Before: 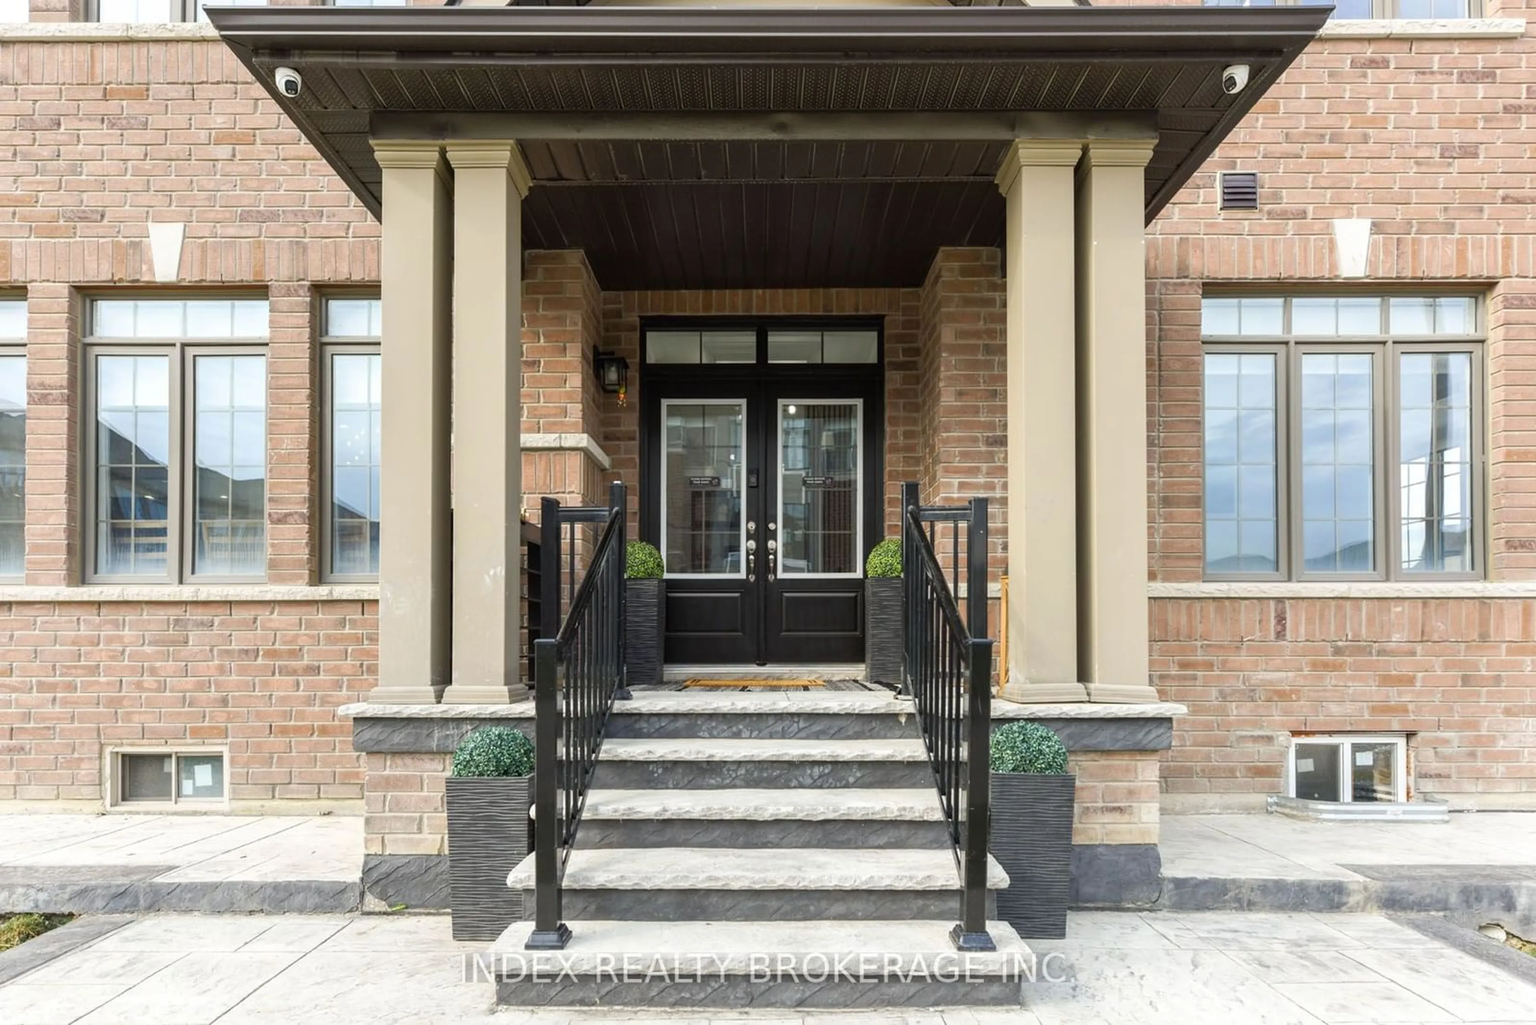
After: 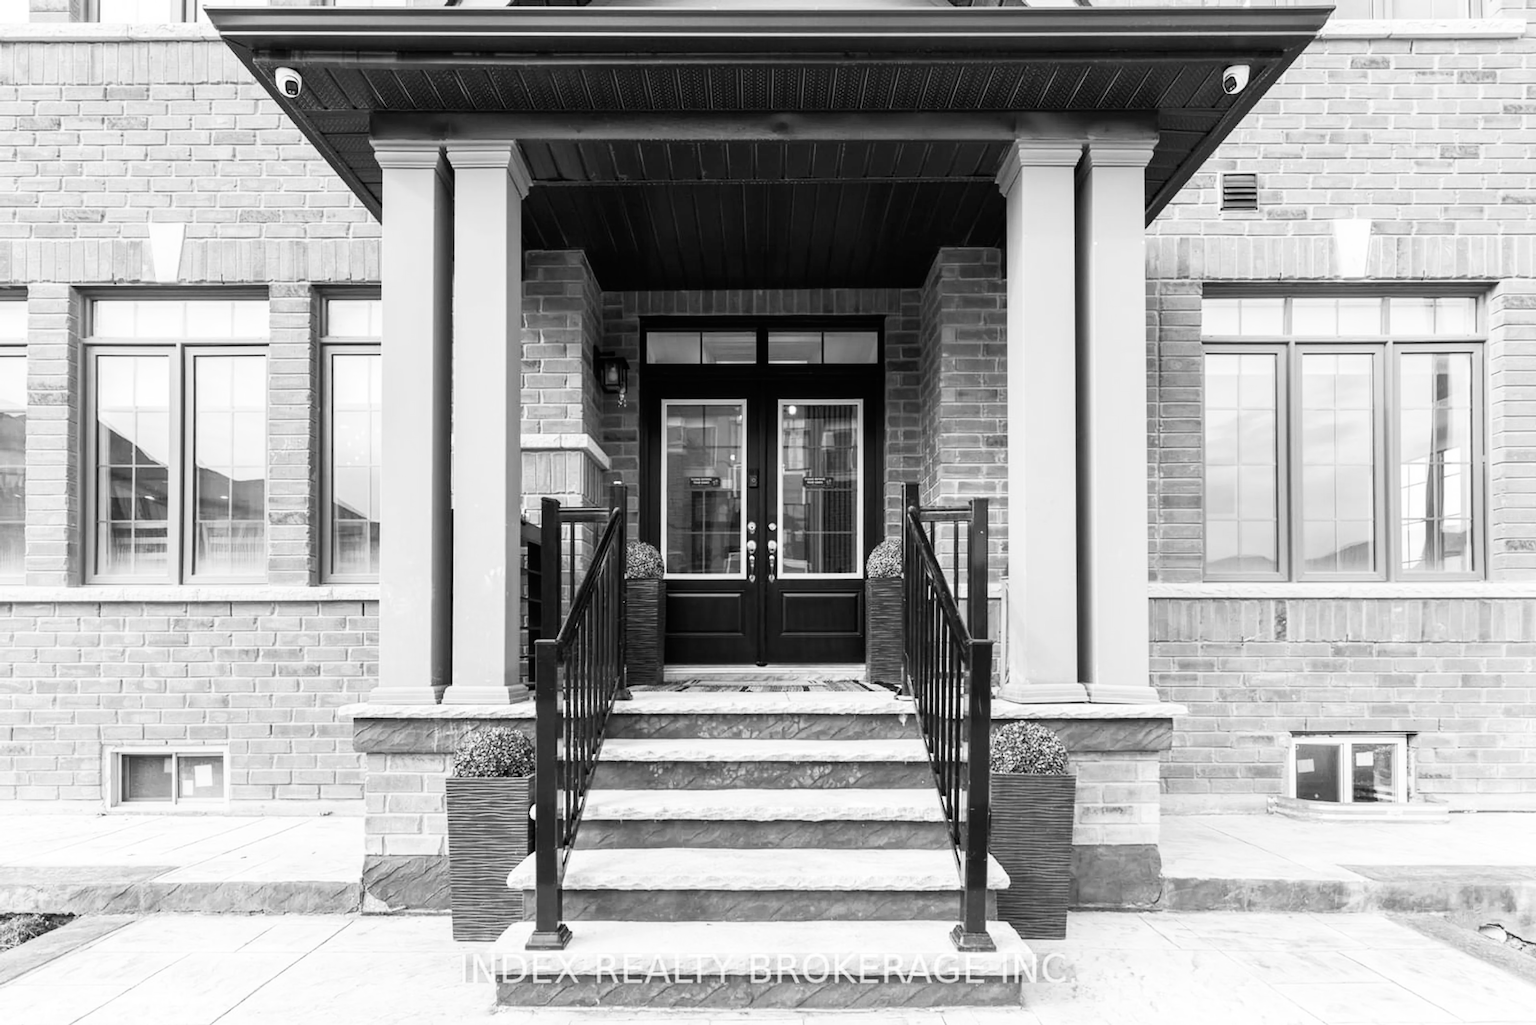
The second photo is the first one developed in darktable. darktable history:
tone curve: curves: ch0 [(0, 0) (0.051, 0.021) (0.11, 0.069) (0.249, 0.235) (0.452, 0.526) (0.596, 0.713) (0.703, 0.83) (0.851, 0.938) (1, 1)]; ch1 [(0, 0) (0.1, 0.038) (0.318, 0.221) (0.413, 0.325) (0.443, 0.412) (0.483, 0.474) (0.503, 0.501) (0.516, 0.517) (0.548, 0.568) (0.569, 0.599) (0.594, 0.634) (0.666, 0.701) (1, 1)]; ch2 [(0, 0) (0.453, 0.435) (0.479, 0.476) (0.504, 0.5) (0.529, 0.537) (0.556, 0.583) (0.584, 0.618) (0.824, 0.815) (1, 1)], color space Lab, independent channels, preserve colors none
monochrome: on, module defaults
